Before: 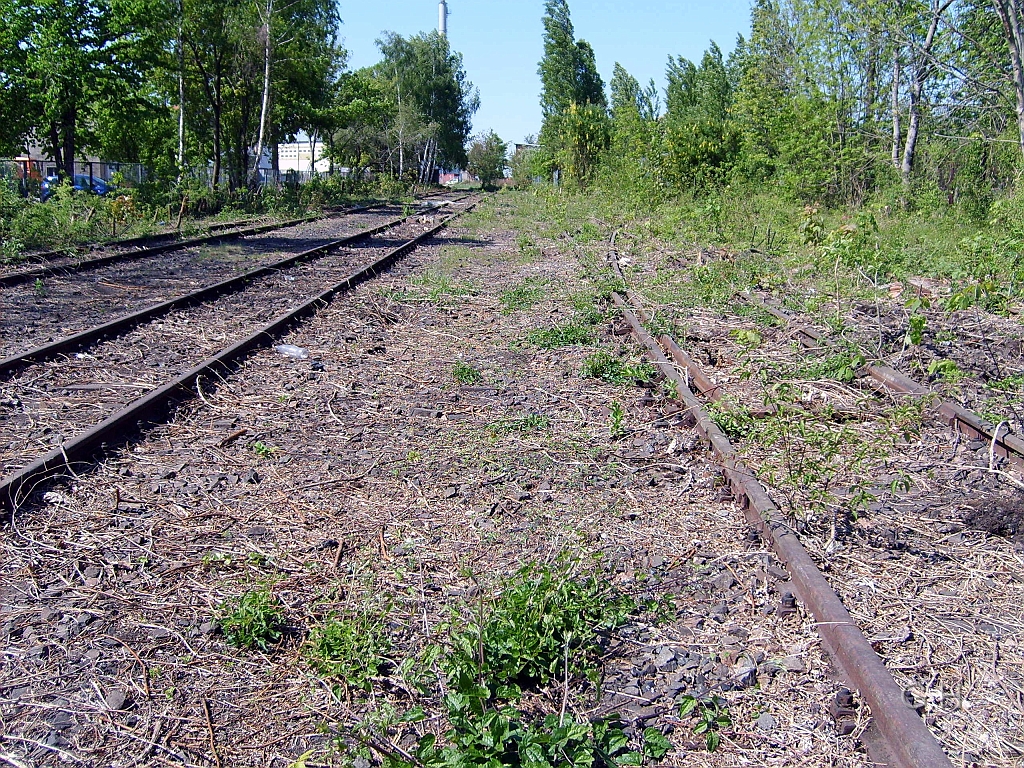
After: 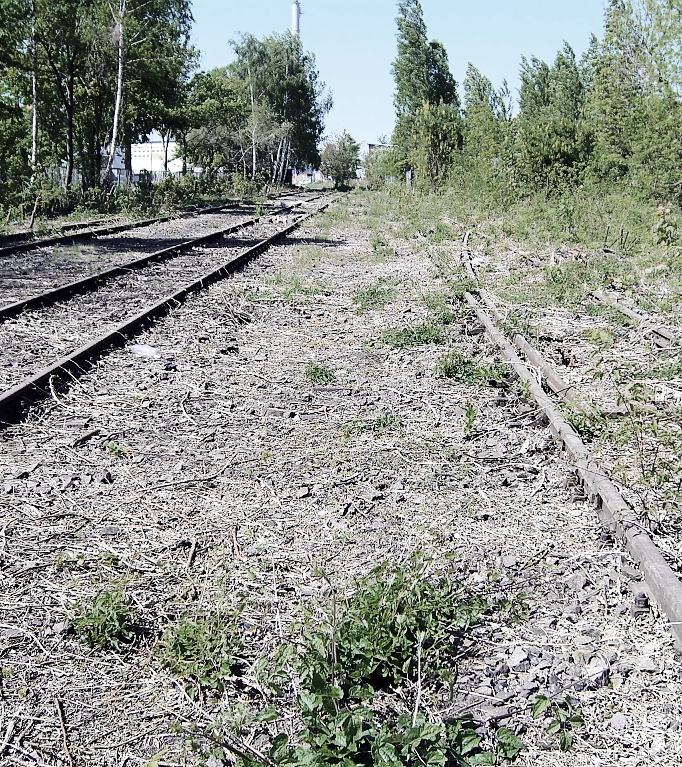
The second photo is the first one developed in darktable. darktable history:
base curve: curves: ch0 [(0, 0) (0.032, 0.037) (0.105, 0.228) (0.435, 0.76) (0.856, 0.983) (1, 1)]
color zones: curves: ch0 [(0, 0.487) (0.241, 0.395) (0.434, 0.373) (0.658, 0.412) (0.838, 0.487)]; ch1 [(0, 0) (0.053, 0.053) (0.211, 0.202) (0.579, 0.259) (0.781, 0.241)]
crop and rotate: left 14.436%, right 18.898%
